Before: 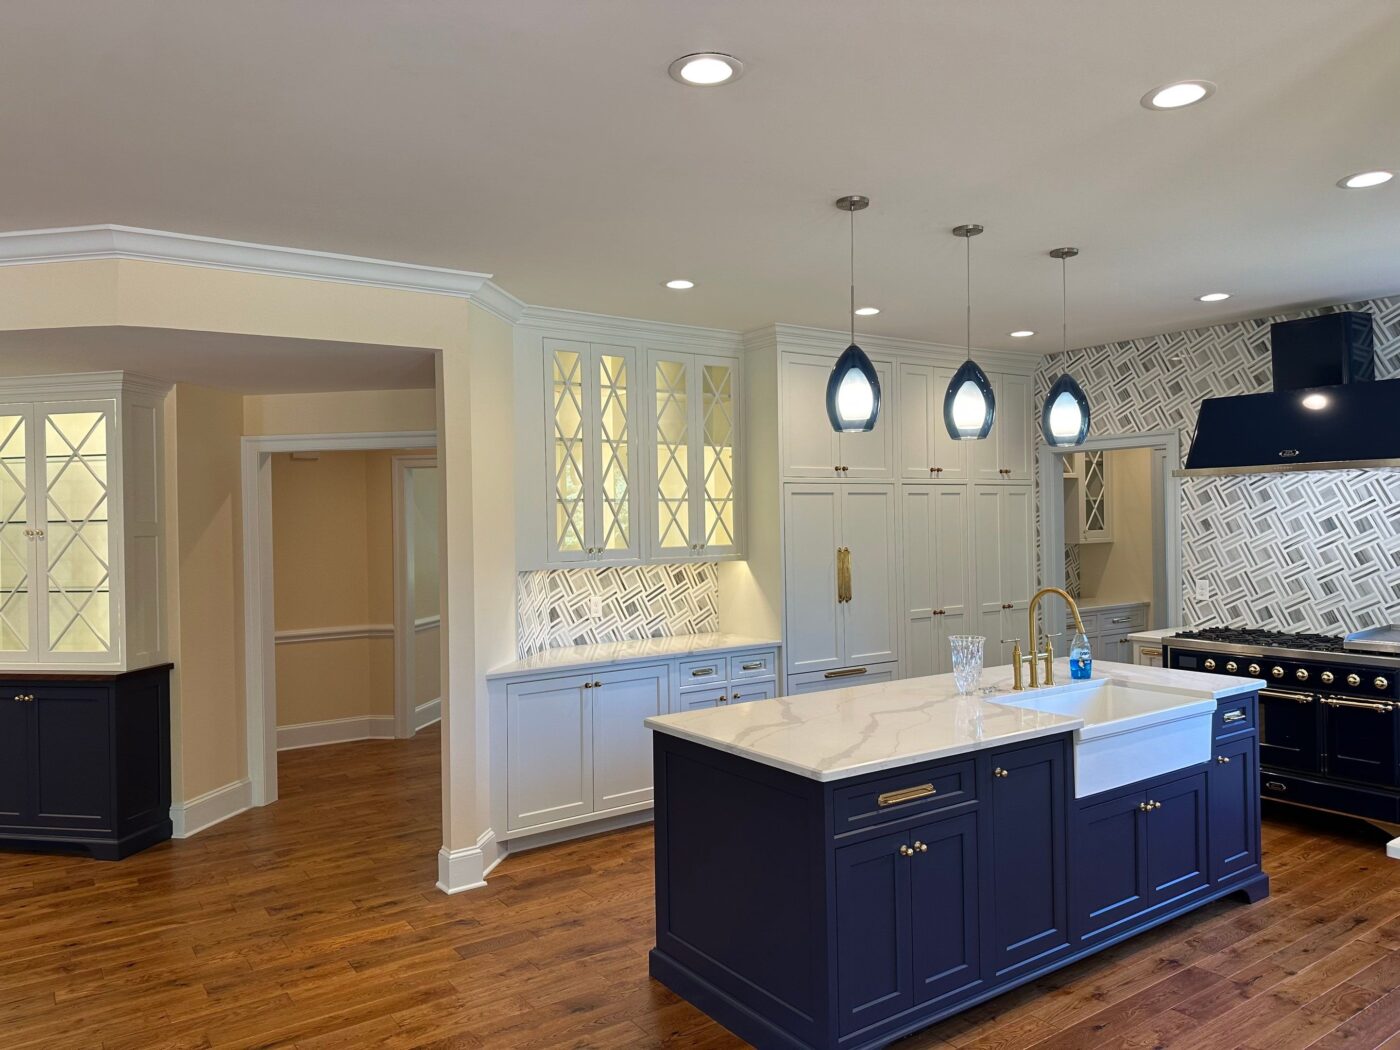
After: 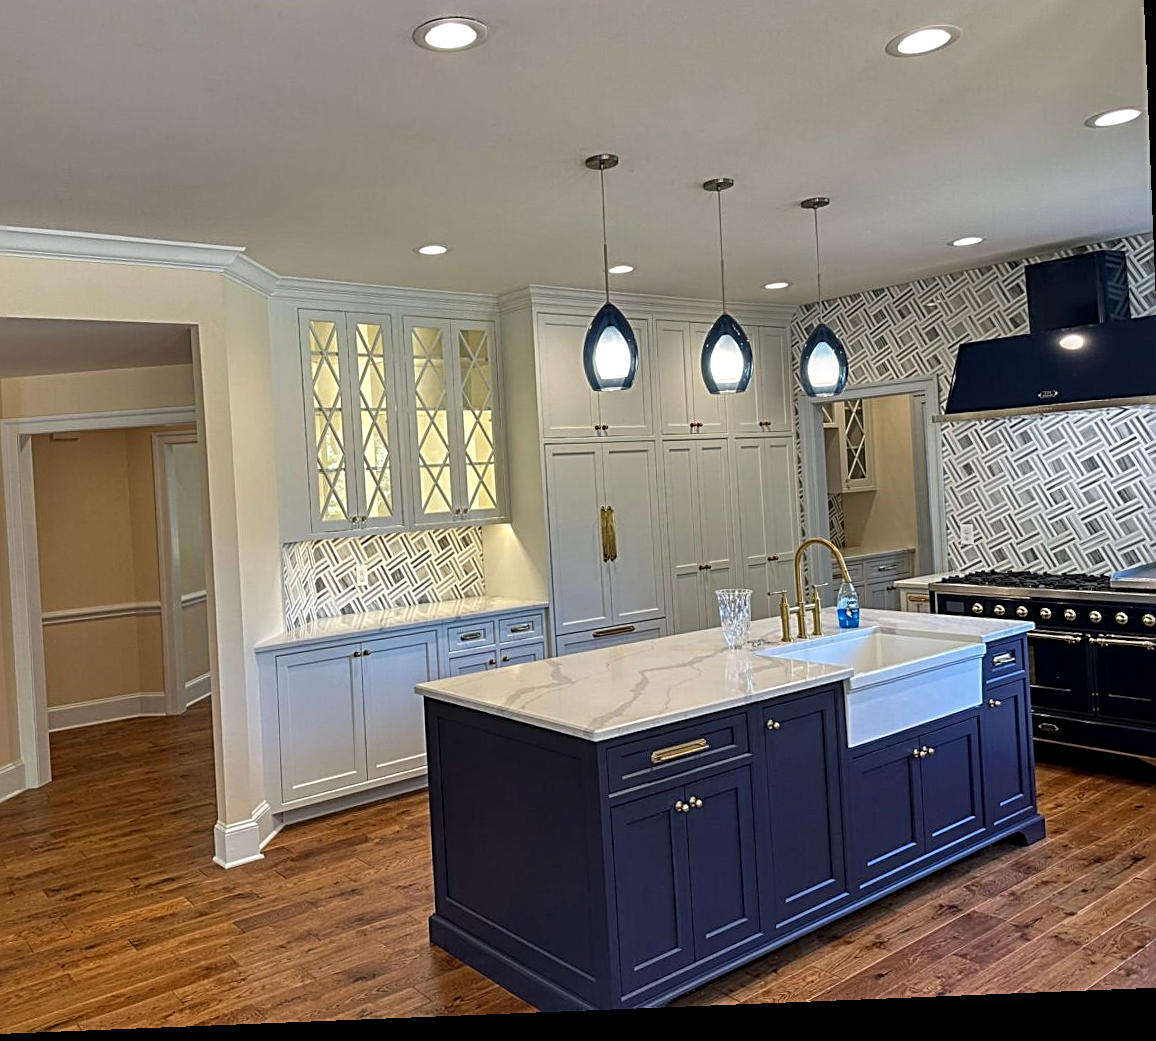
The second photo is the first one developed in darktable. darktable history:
shadows and highlights: shadows 22.7, highlights -48.71, soften with gaussian
sharpen: radius 2.676, amount 0.669
crop and rotate: left 17.959%, top 5.771%, right 1.742%
rotate and perspective: rotation -2.29°, automatic cropping off
local contrast: detail 130%
